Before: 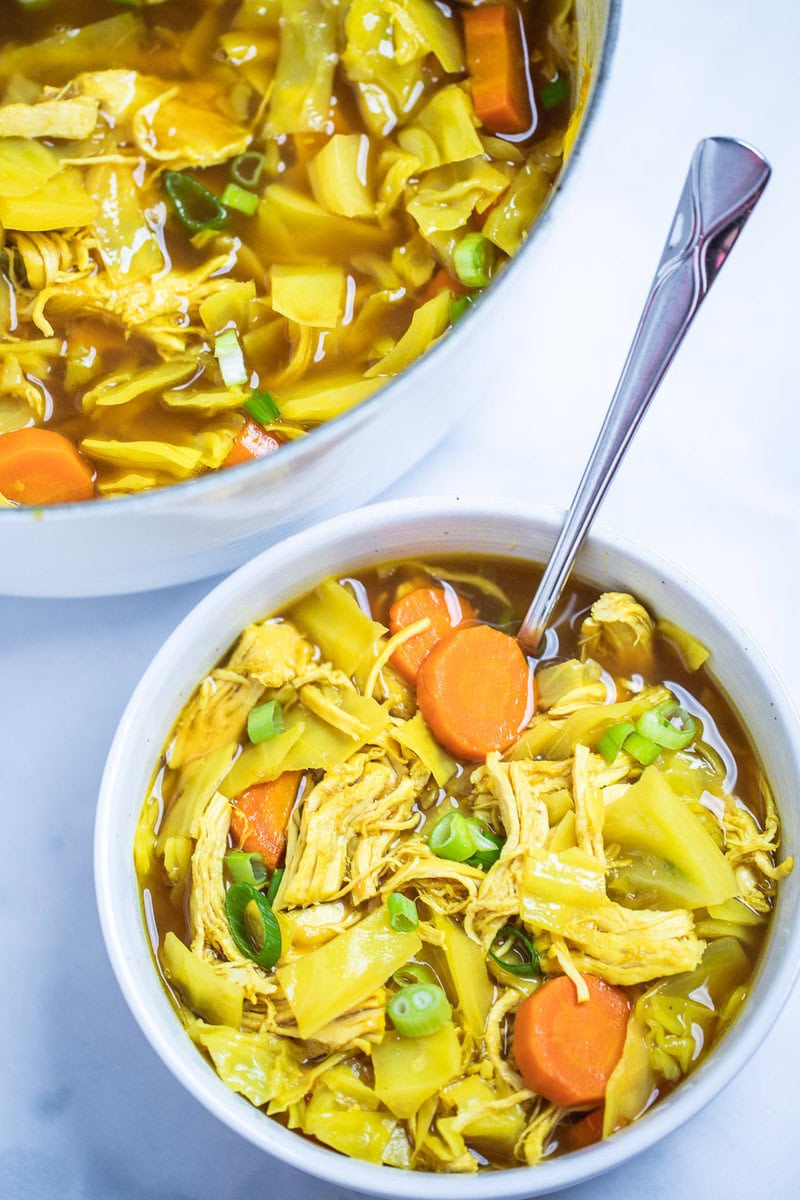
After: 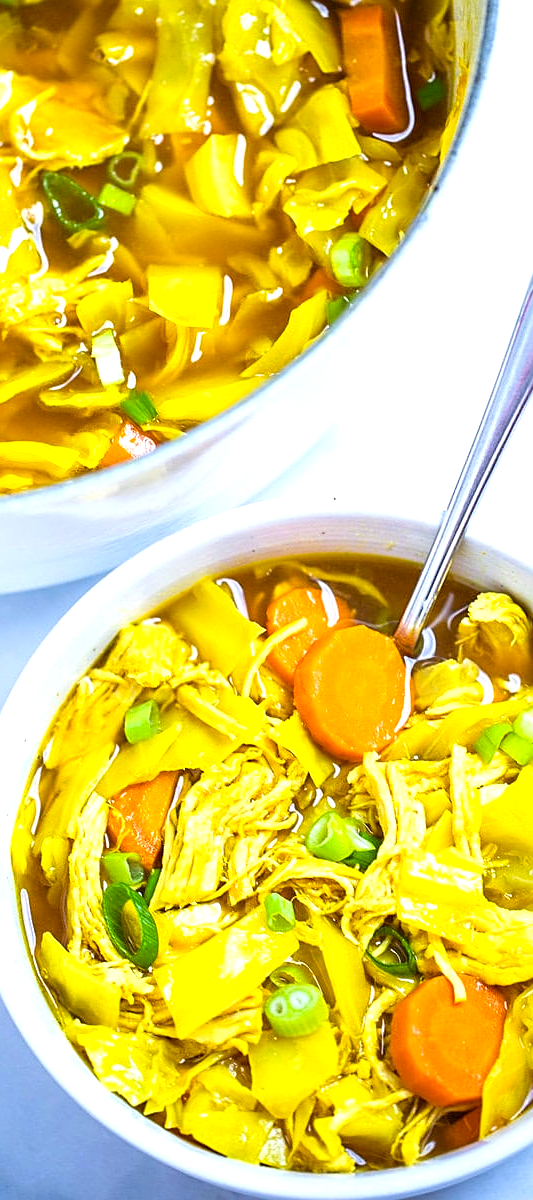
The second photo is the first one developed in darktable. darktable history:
exposure: black level correction 0.001, exposure 0.499 EV, compensate highlight preservation false
color balance rgb: perceptual saturation grading › global saturation 25.778%
crop: left 15.425%, right 17.847%
sharpen: amount 0.492
